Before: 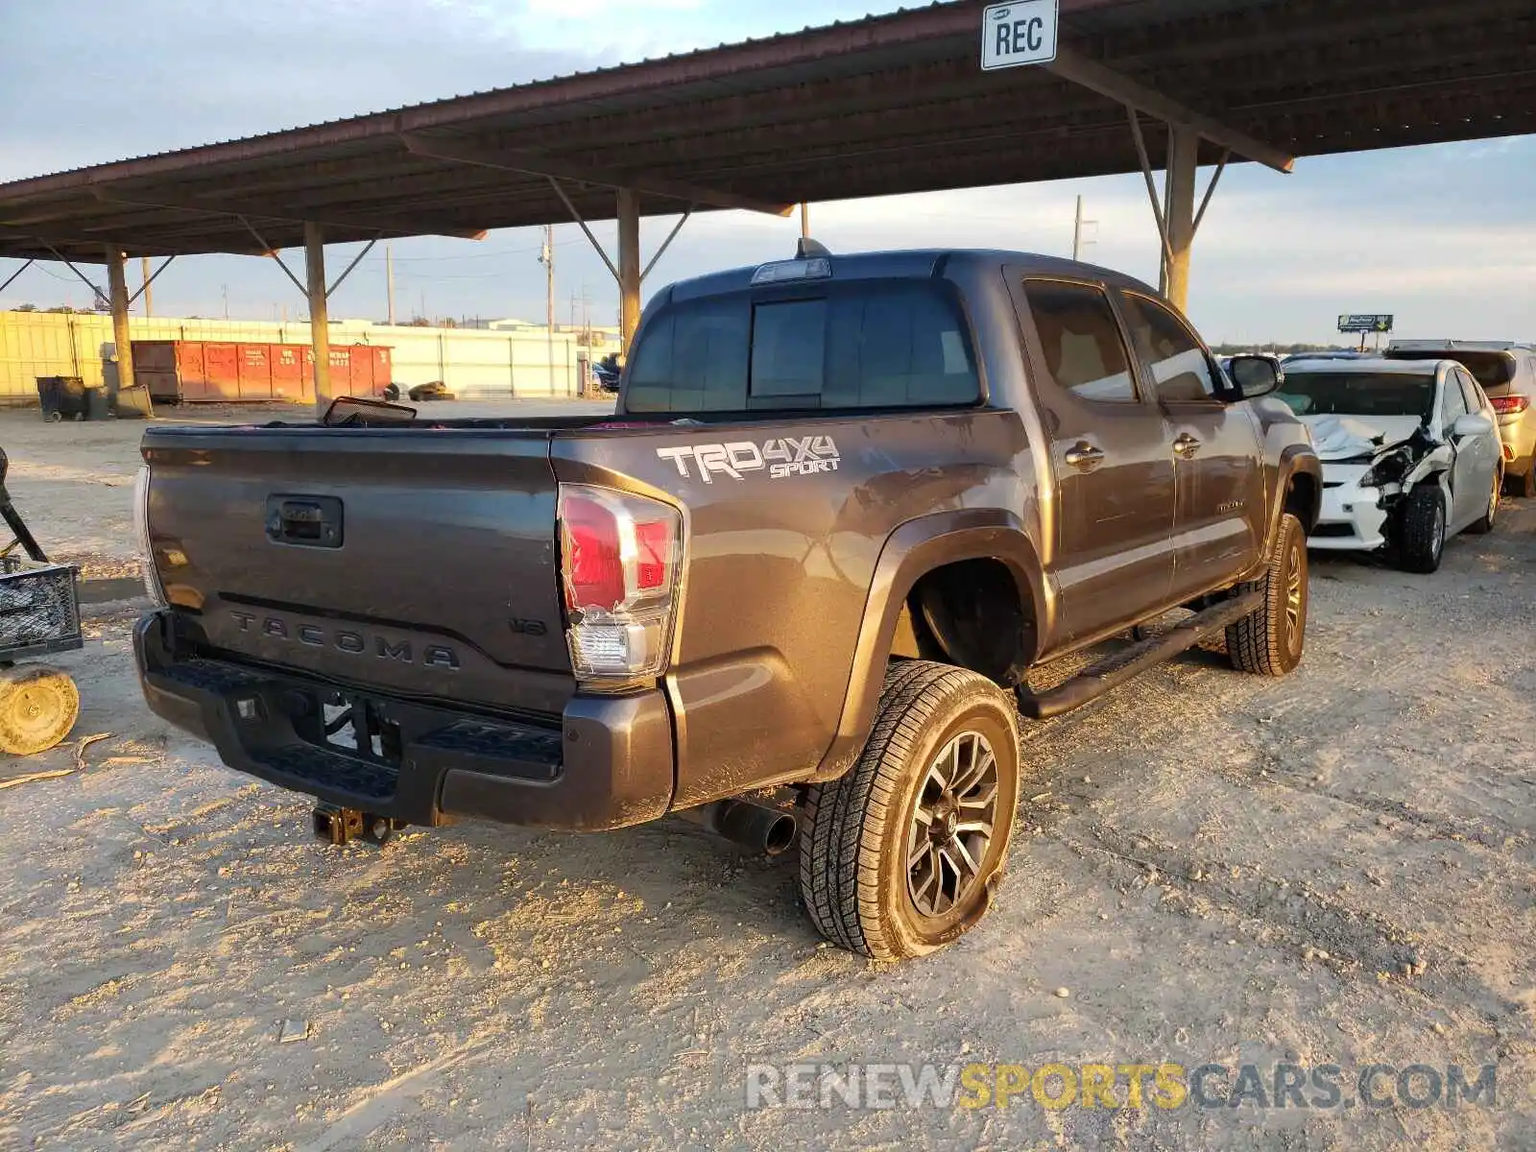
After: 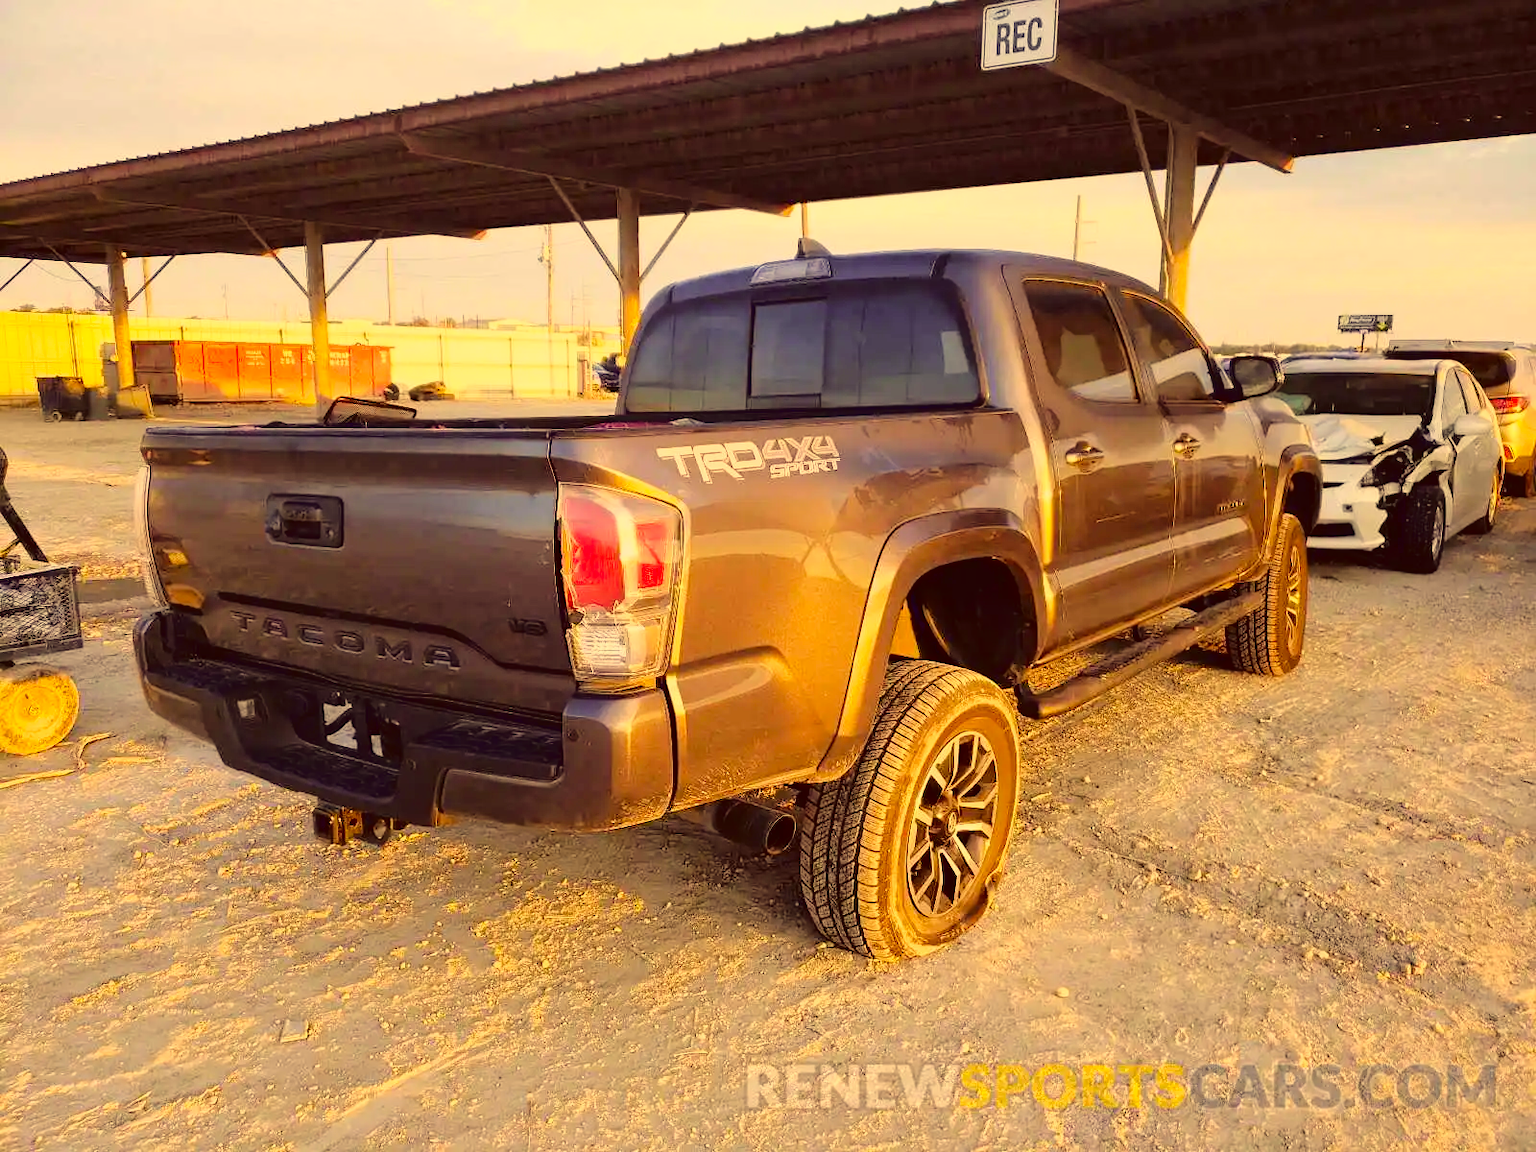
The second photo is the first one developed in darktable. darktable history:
color correction: highlights a* 10.02, highlights b* 39.27, shadows a* 13.88, shadows b* 3.36
tone curve: curves: ch0 [(0.001, 0.029) (0.084, 0.074) (0.162, 0.165) (0.304, 0.382) (0.466, 0.576) (0.654, 0.741) (0.848, 0.906) (0.984, 0.963)]; ch1 [(0, 0) (0.34, 0.235) (0.46, 0.46) (0.515, 0.502) (0.553, 0.567) (0.764, 0.815) (1, 1)]; ch2 [(0, 0) (0.44, 0.458) (0.479, 0.492) (0.524, 0.507) (0.547, 0.579) (0.673, 0.712) (1, 1)], color space Lab, linked channels, preserve colors none
